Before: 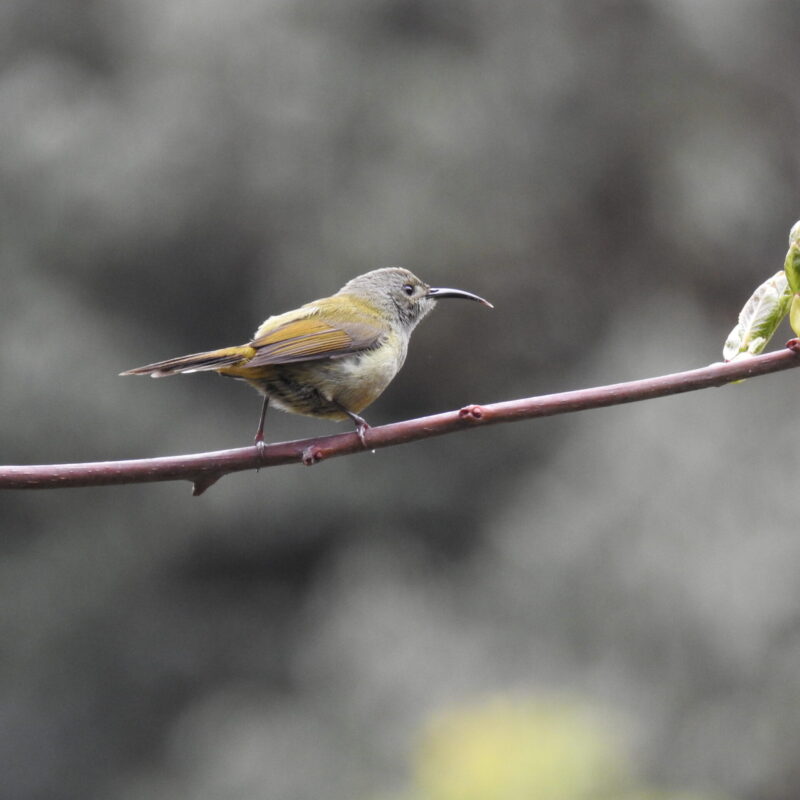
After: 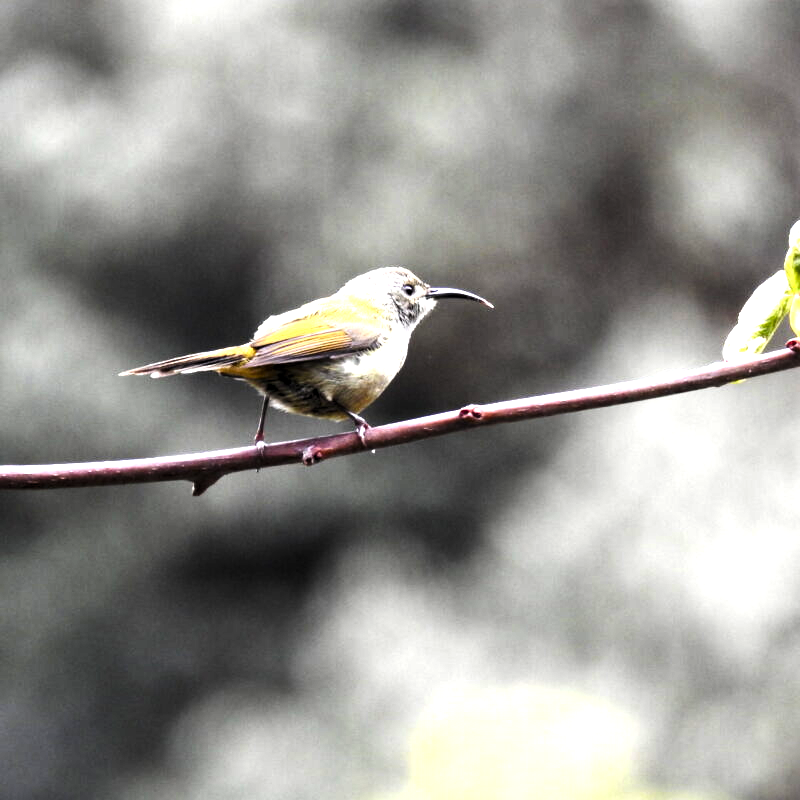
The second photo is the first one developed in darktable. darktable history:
contrast brightness saturation: contrast 0.19, brightness -0.24, saturation 0.11
exposure: black level correction 0.001, exposure 1.129 EV, compensate exposure bias true, compensate highlight preservation false
levels: levels [0.055, 0.477, 0.9]
